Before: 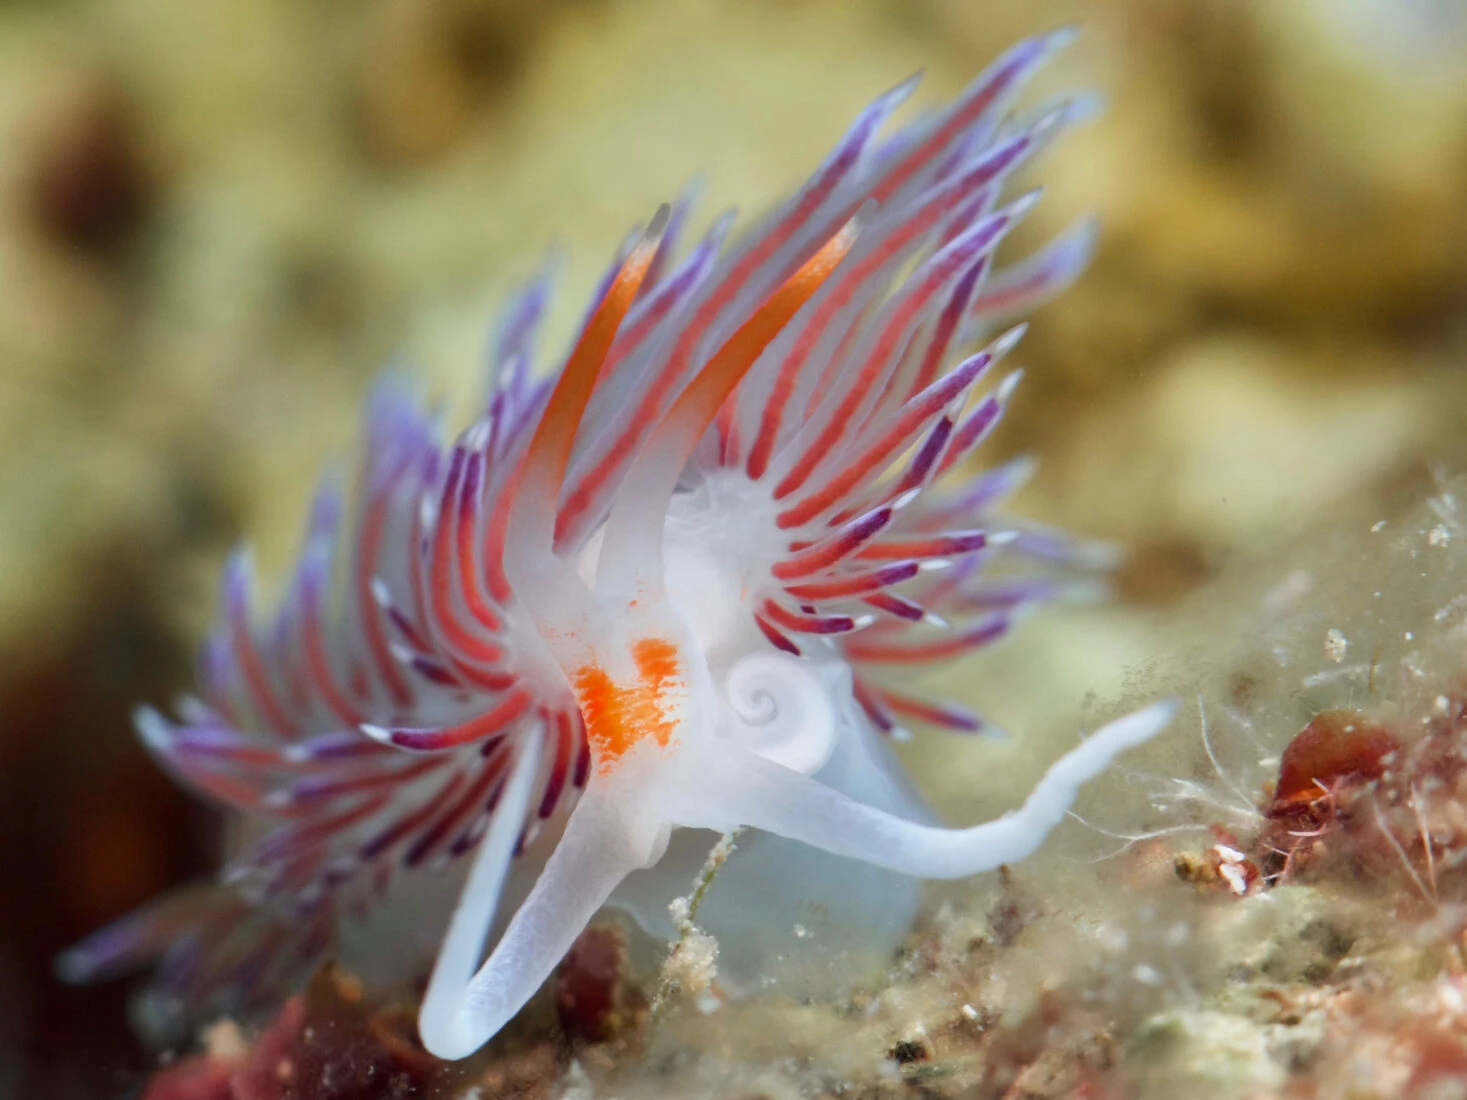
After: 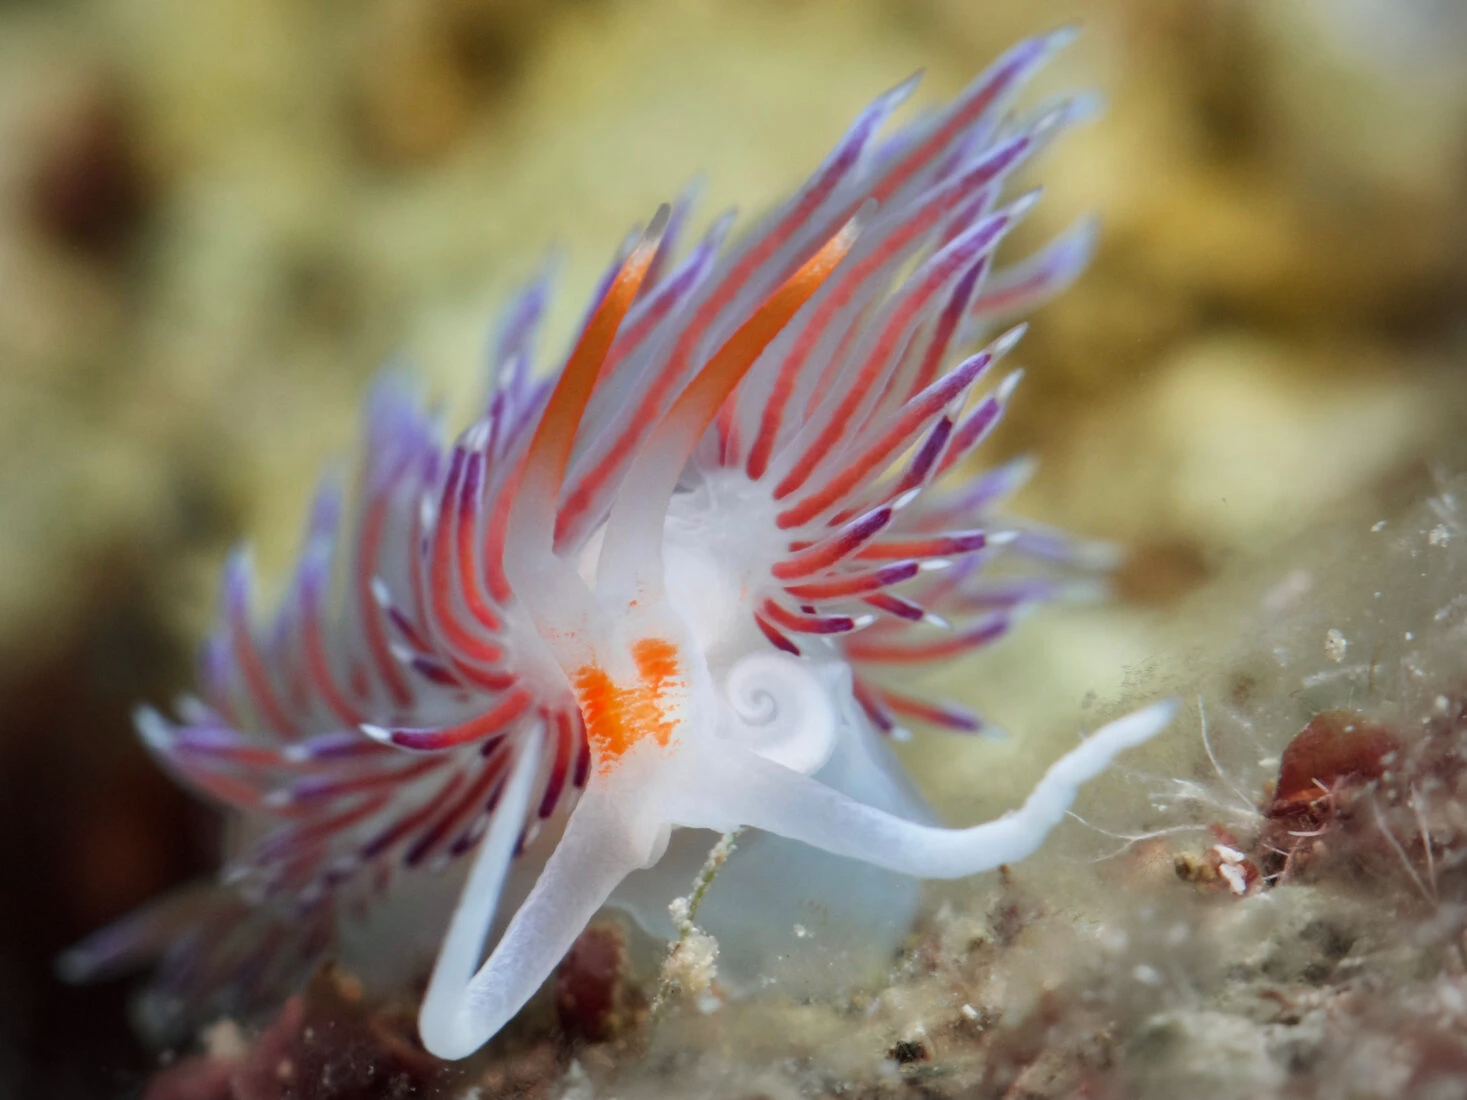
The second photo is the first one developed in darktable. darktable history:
vignetting: center (-0.053, -0.354), unbound false
